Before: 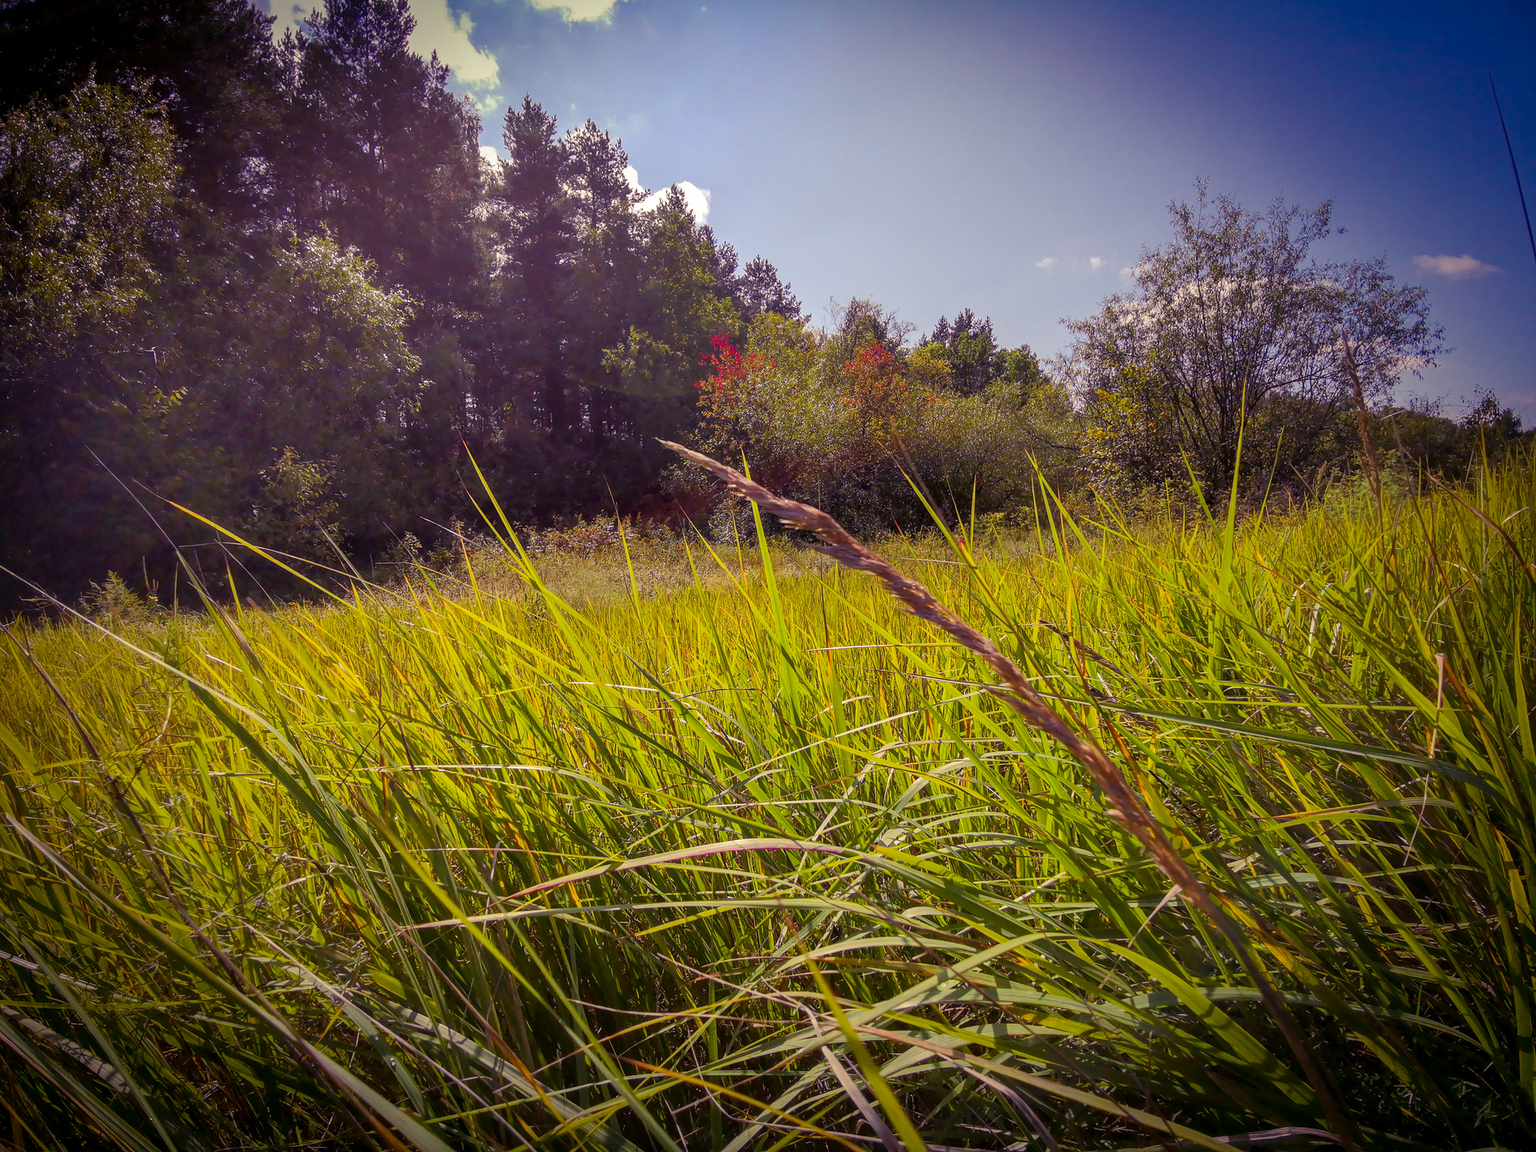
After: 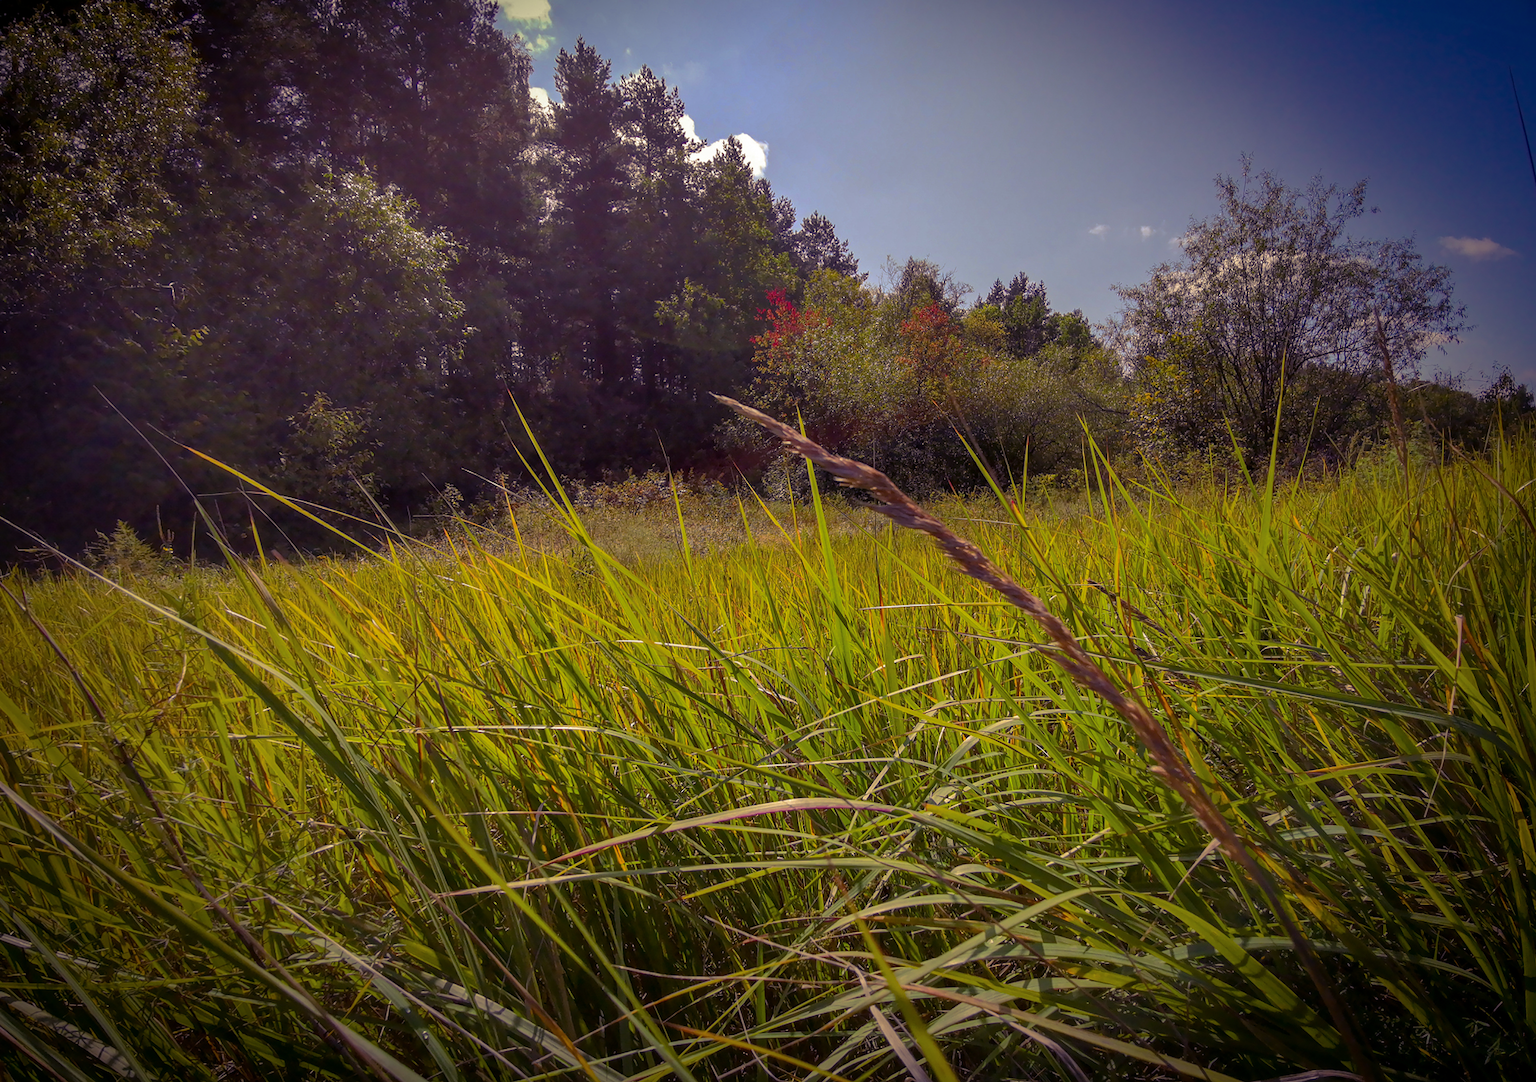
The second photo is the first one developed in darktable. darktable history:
base curve: curves: ch0 [(0, 0) (0.595, 0.418) (1, 1)], preserve colors none
rotate and perspective: rotation 0.679°, lens shift (horizontal) 0.136, crop left 0.009, crop right 0.991, crop top 0.078, crop bottom 0.95
